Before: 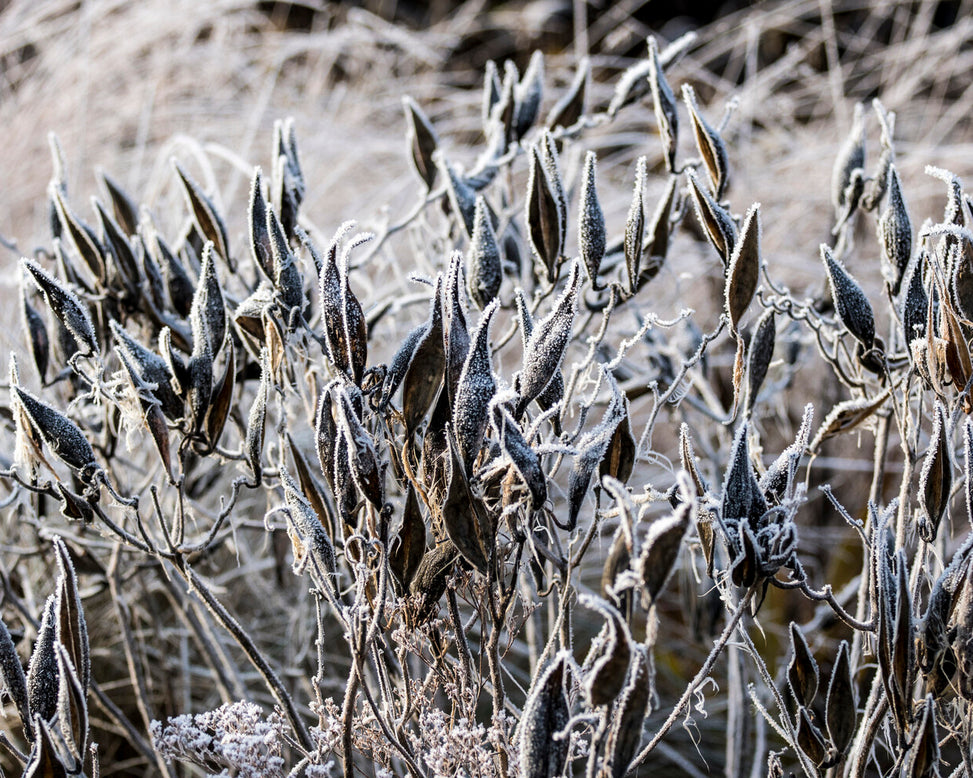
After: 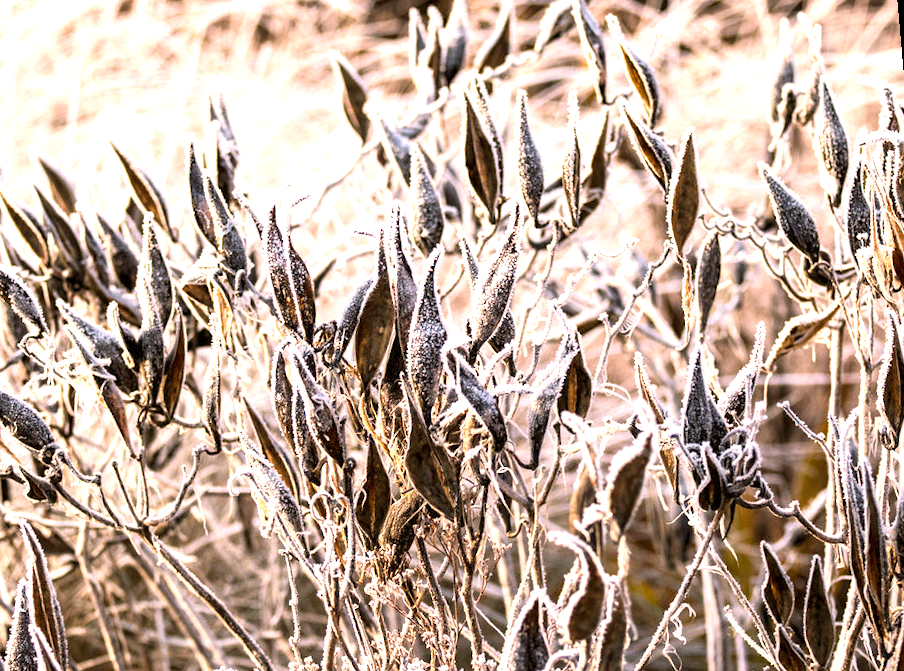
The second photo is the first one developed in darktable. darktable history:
crop and rotate: left 3.238%
exposure: exposure 1.137 EV, compensate highlight preservation false
color balance rgb: shadows lift › luminance -5%, shadows lift › chroma 1.1%, shadows lift › hue 219°, power › luminance 10%, power › chroma 2.83%, power › hue 60°, highlights gain › chroma 4.52%, highlights gain › hue 33.33°, saturation formula JzAzBz (2021)
rotate and perspective: rotation -5°, crop left 0.05, crop right 0.952, crop top 0.11, crop bottom 0.89
